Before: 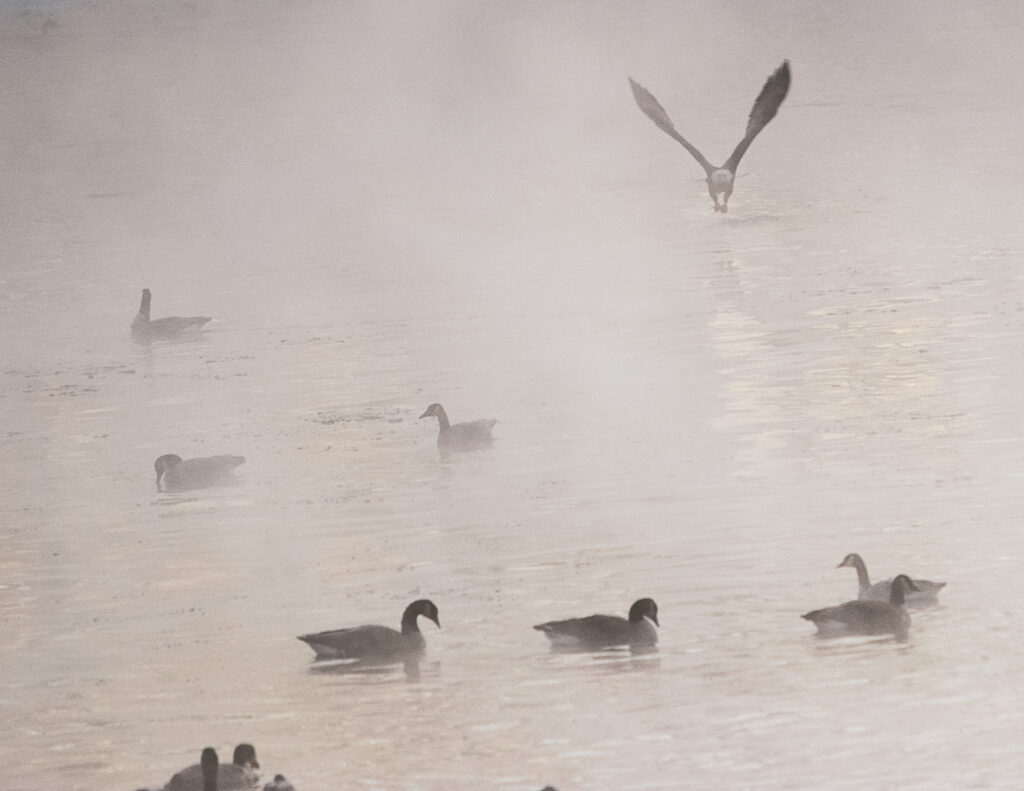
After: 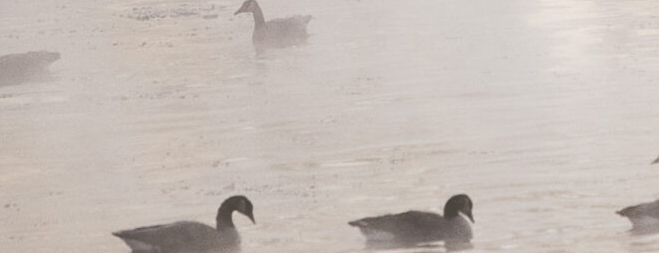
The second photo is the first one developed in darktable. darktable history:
crop: left 18.091%, top 51.13%, right 17.525%, bottom 16.85%
bloom: size 5%, threshold 95%, strength 15%
